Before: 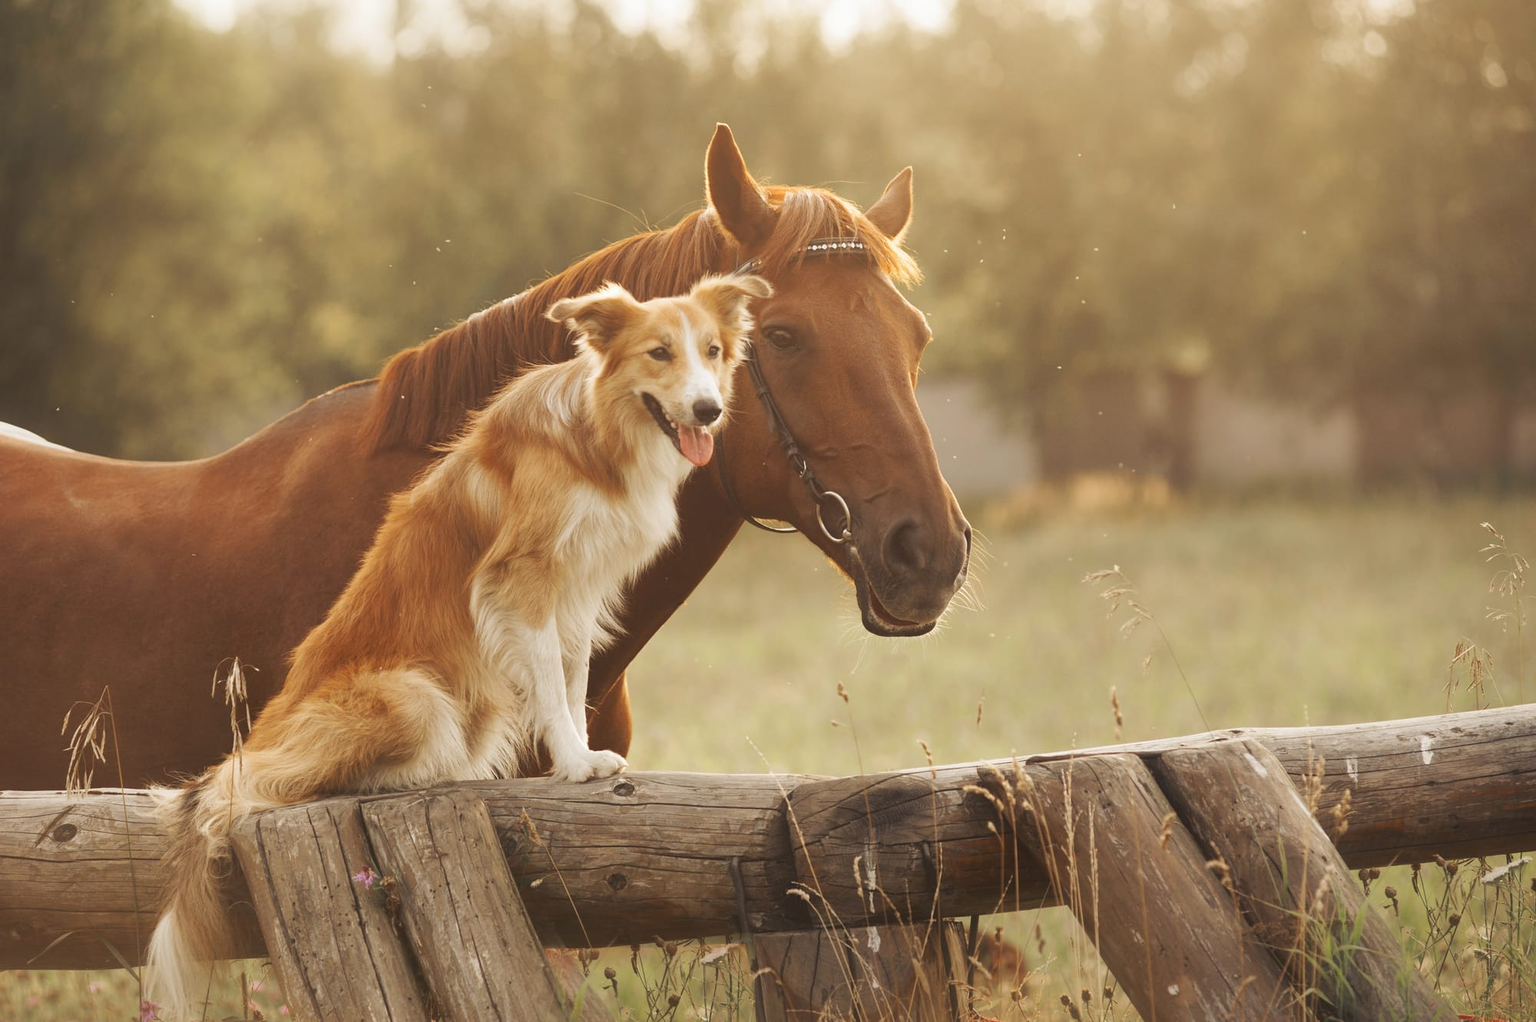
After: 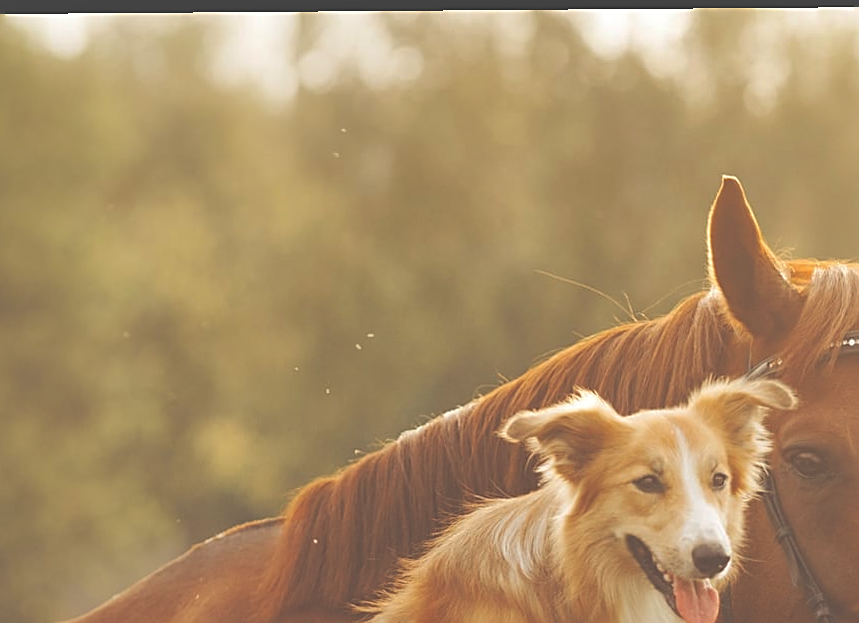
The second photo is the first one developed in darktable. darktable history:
crop and rotate: left 10.817%, top 0.062%, right 47.194%, bottom 53.626%
shadows and highlights: on, module defaults
exposure: black level correction -0.041, exposure 0.064 EV, compensate highlight preservation false
color balance rgb: perceptual saturation grading › global saturation 10%, global vibrance 10%
rotate and perspective: lens shift (vertical) 0.048, lens shift (horizontal) -0.024, automatic cropping off
sharpen: on, module defaults
